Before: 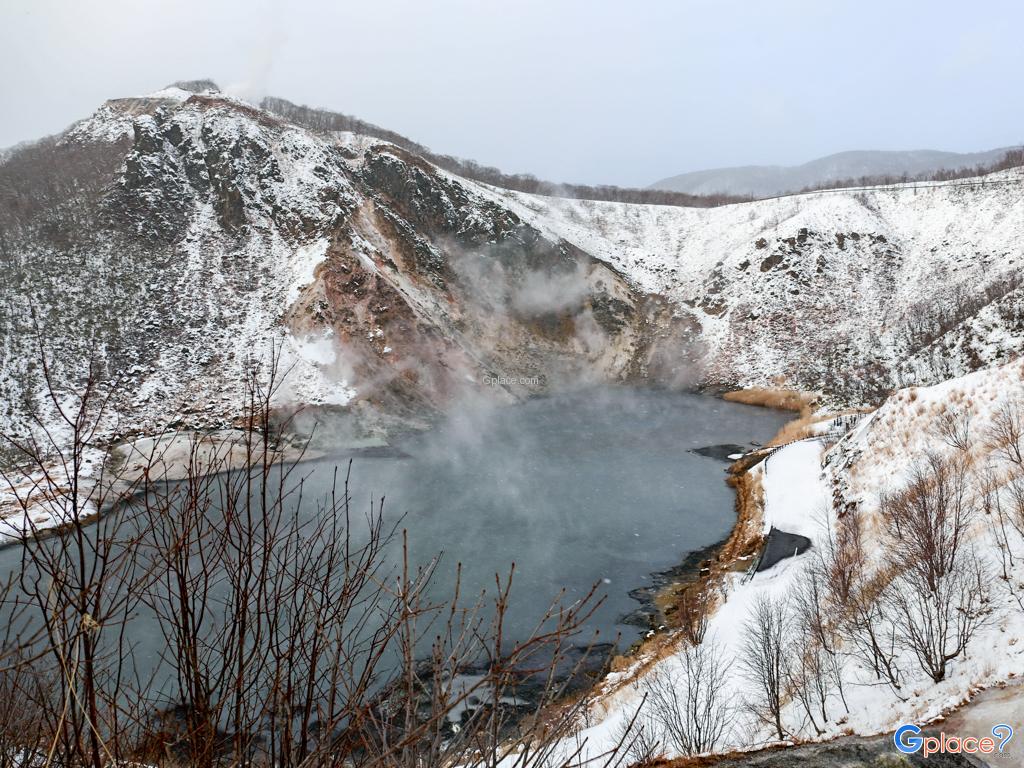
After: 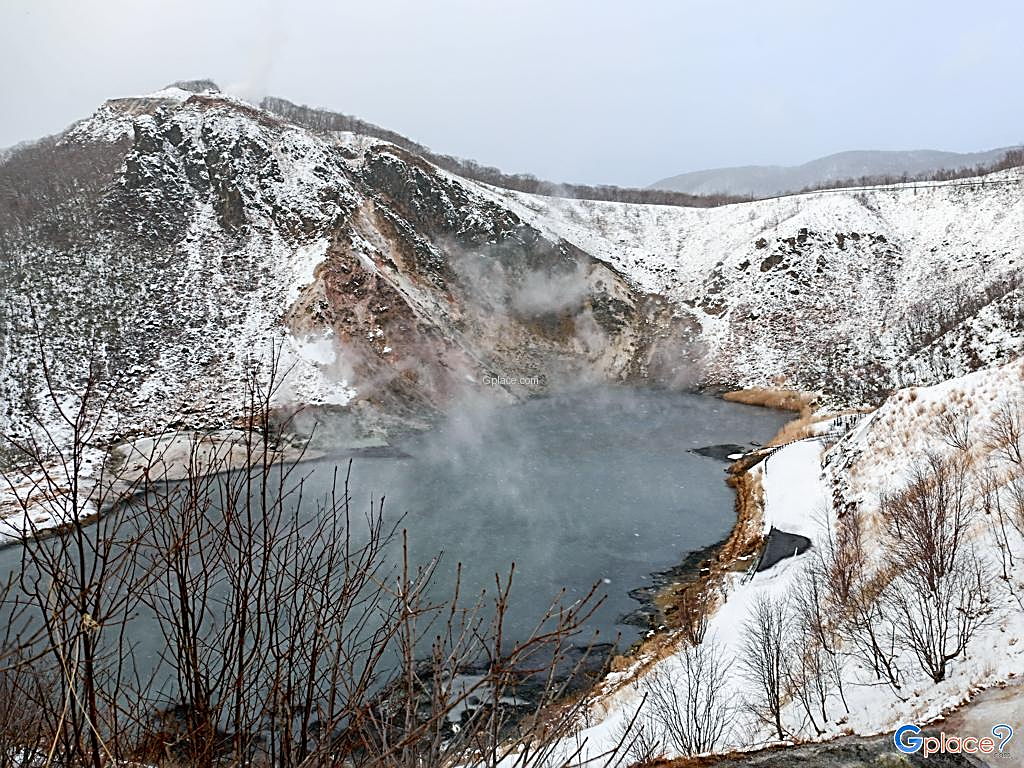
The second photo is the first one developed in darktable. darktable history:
exposure: compensate highlight preservation false
sharpen: amount 0.75
